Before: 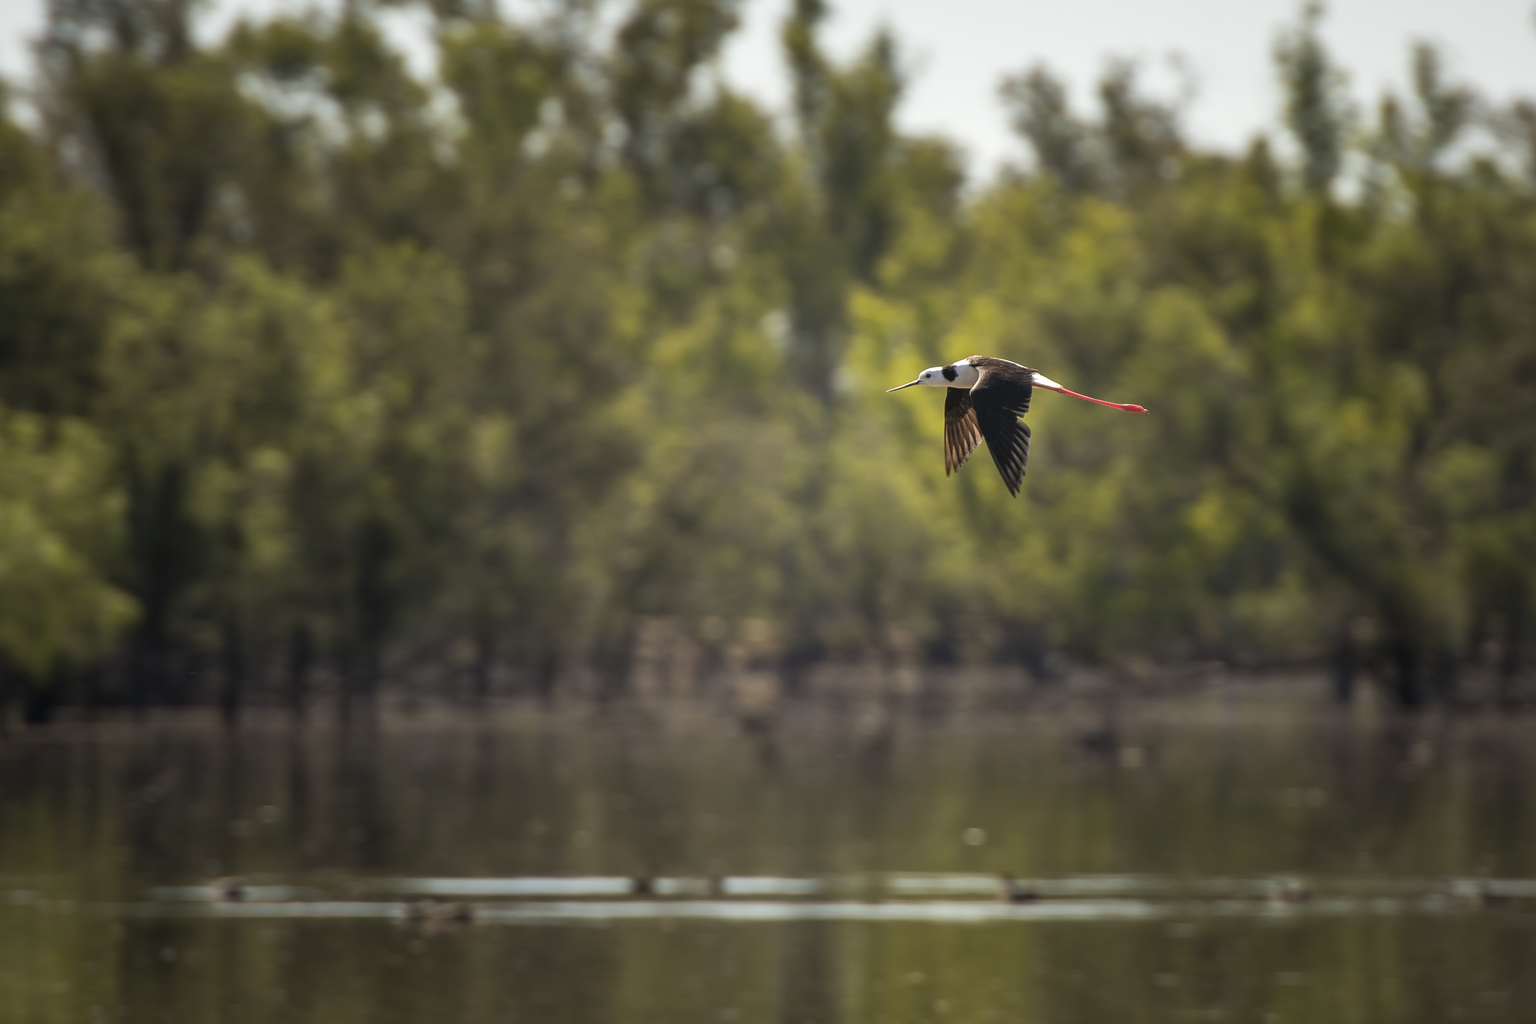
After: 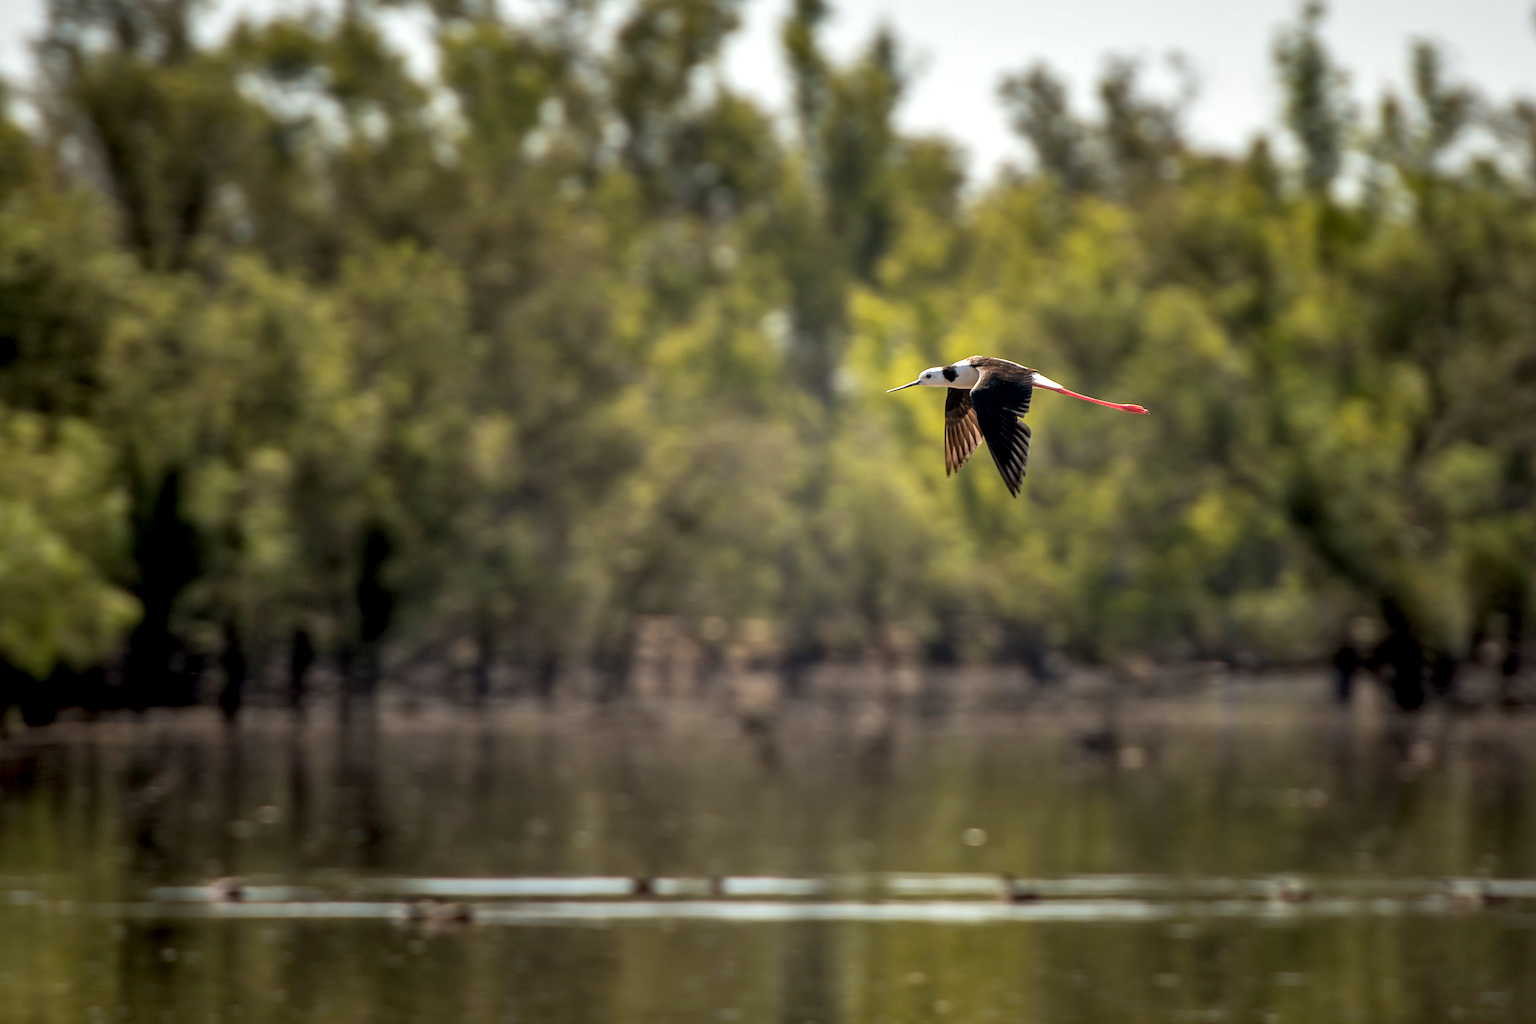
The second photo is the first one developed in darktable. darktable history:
exposure: black level correction 0.007, exposure 0.159 EV, compensate highlight preservation false
local contrast: on, module defaults
shadows and highlights: shadows 32, highlights -32, soften with gaussian
